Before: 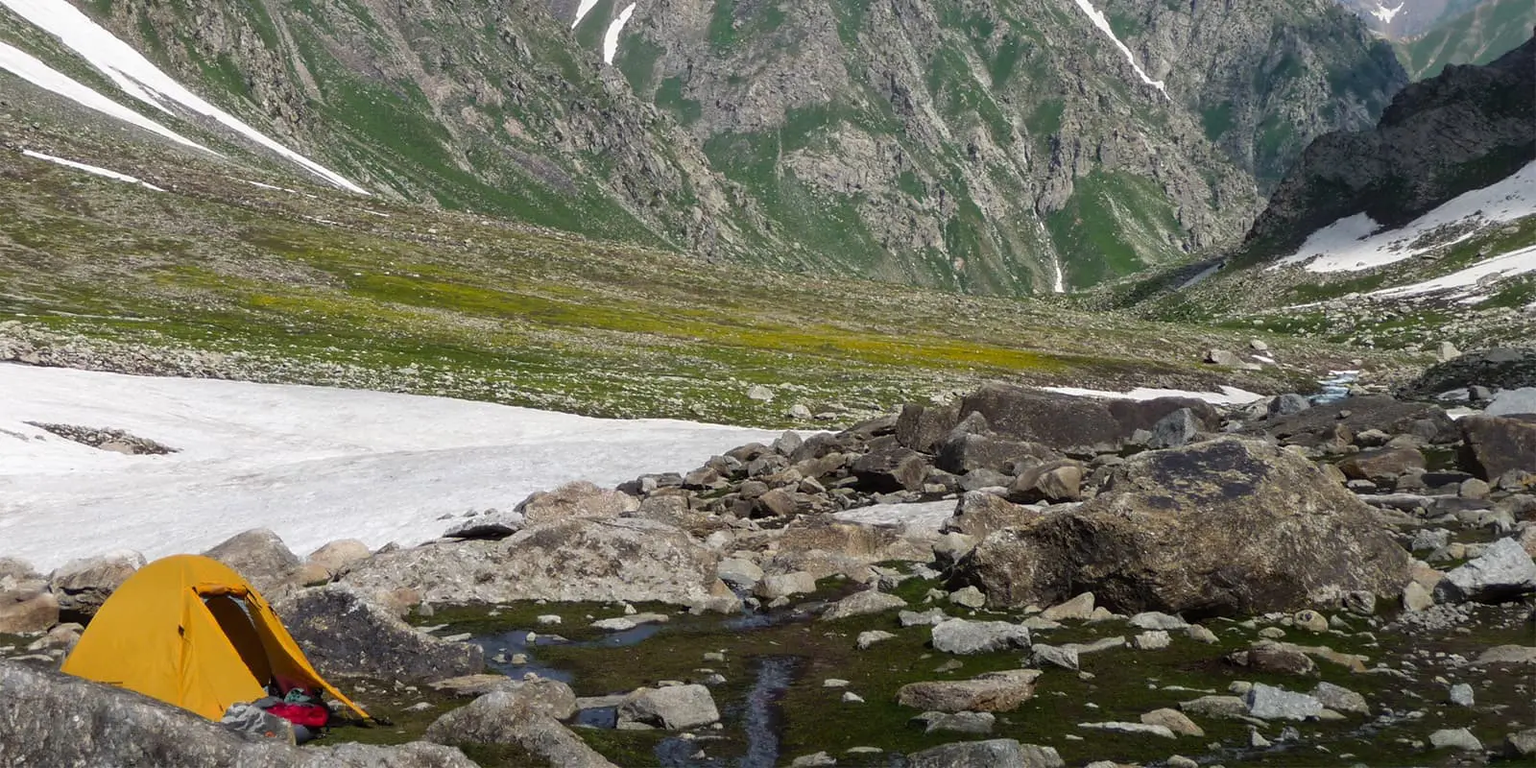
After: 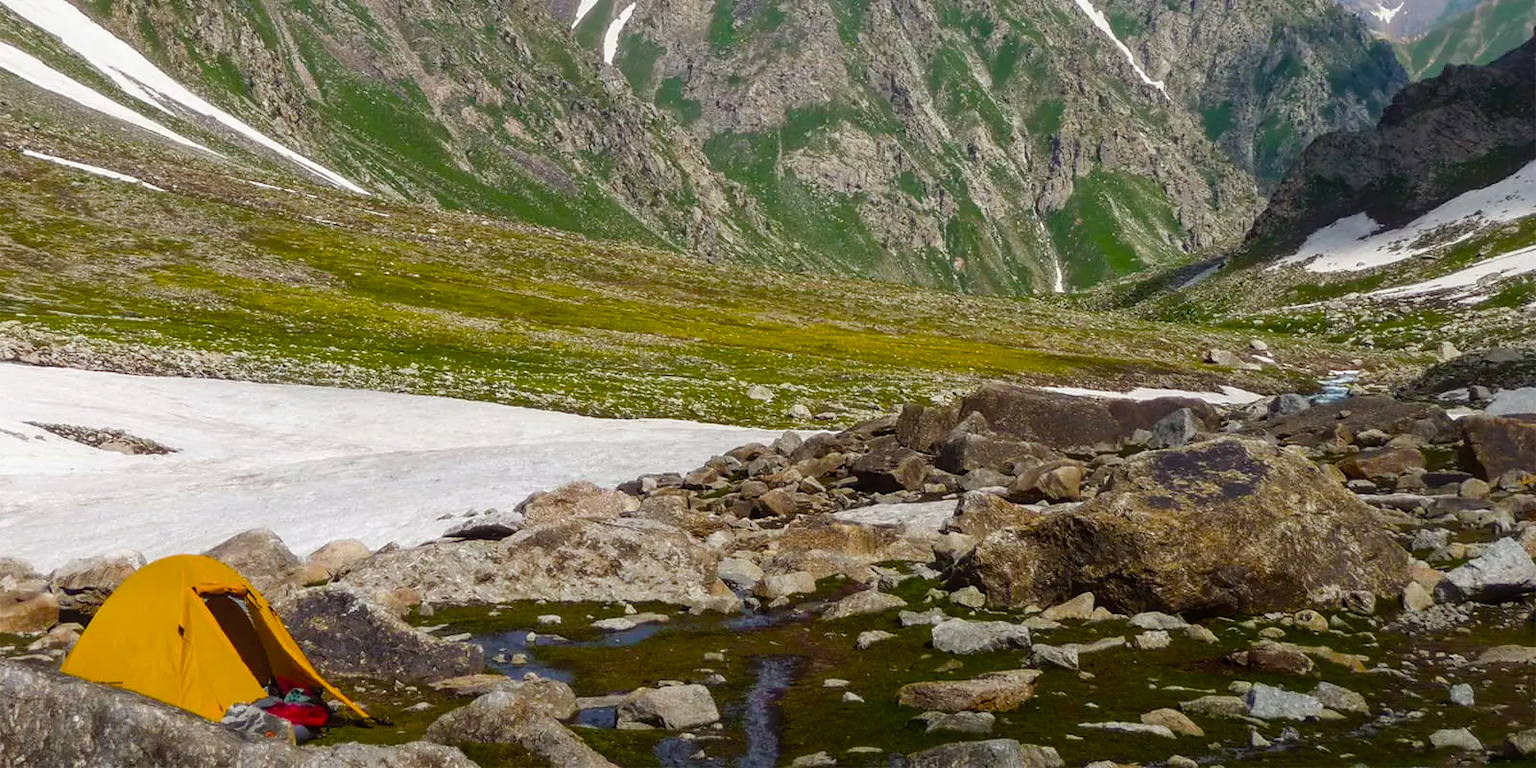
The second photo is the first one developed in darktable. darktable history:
local contrast: detail 110%
color balance rgb: power › chroma 0.659%, power › hue 60°, perceptual saturation grading › global saturation 38.676%, perceptual saturation grading › highlights -25.041%, perceptual saturation grading › mid-tones 34.749%, perceptual saturation grading › shadows 35.421%, global vibrance 10.733%
contrast brightness saturation: contrast 0.074
